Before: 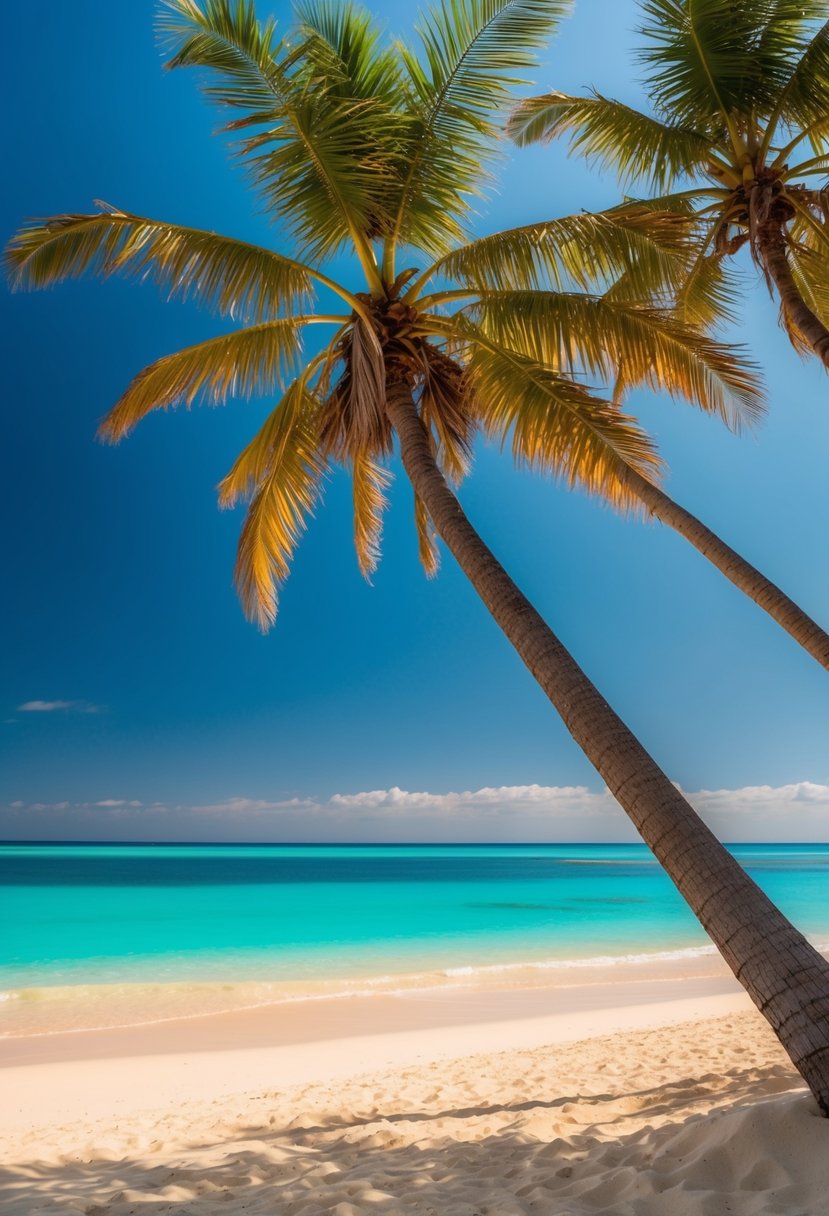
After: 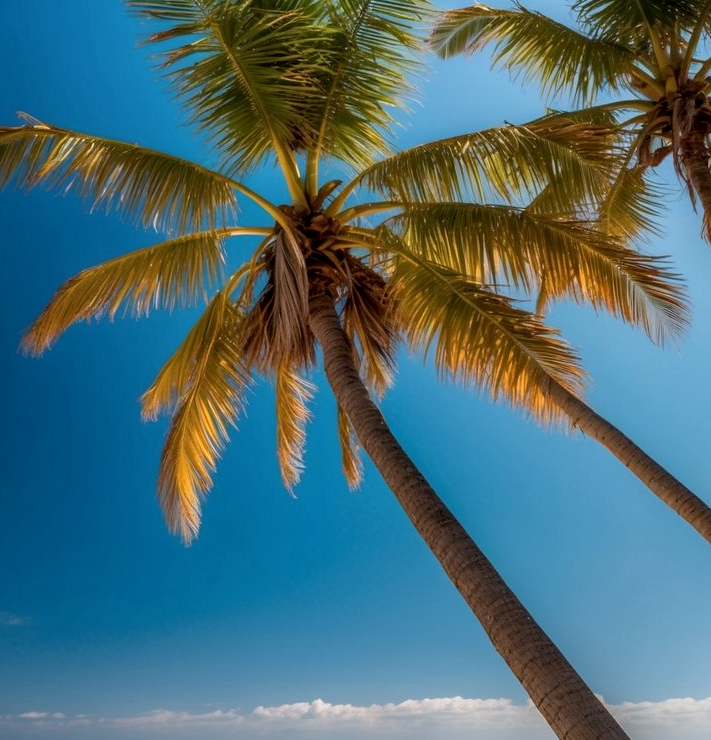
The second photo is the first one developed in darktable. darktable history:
crop and rotate: left 9.363%, top 7.302%, right 4.861%, bottom 31.823%
local contrast: on, module defaults
